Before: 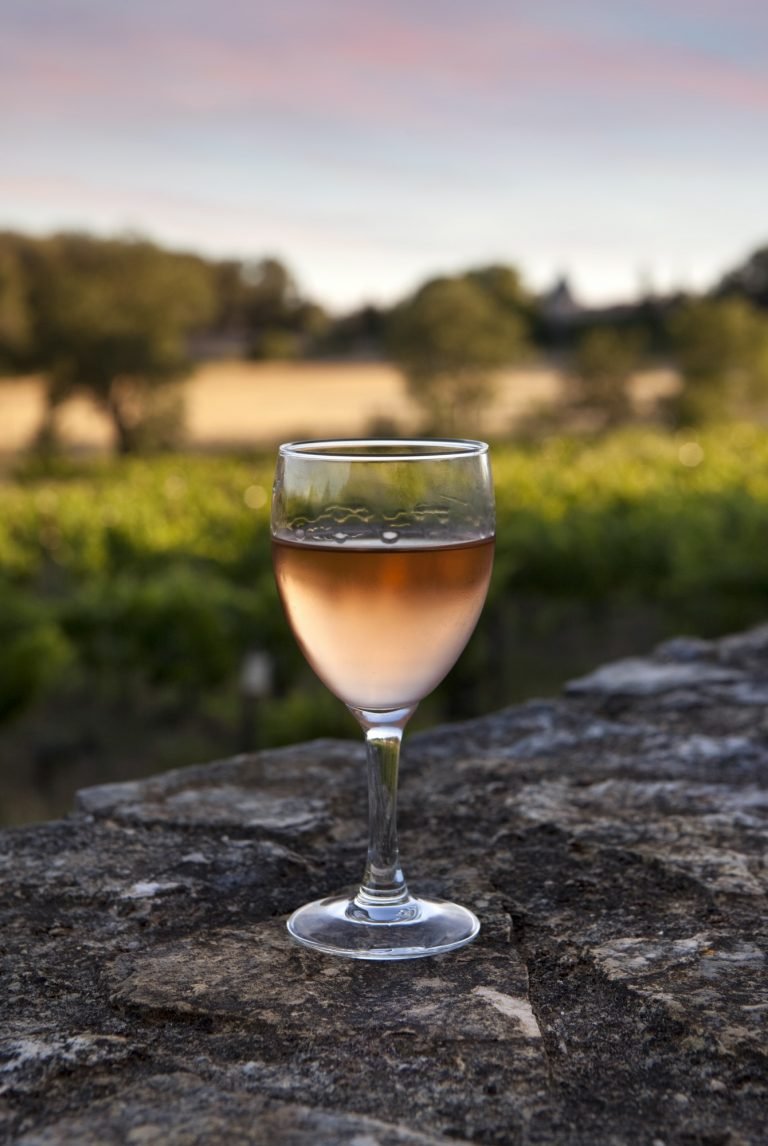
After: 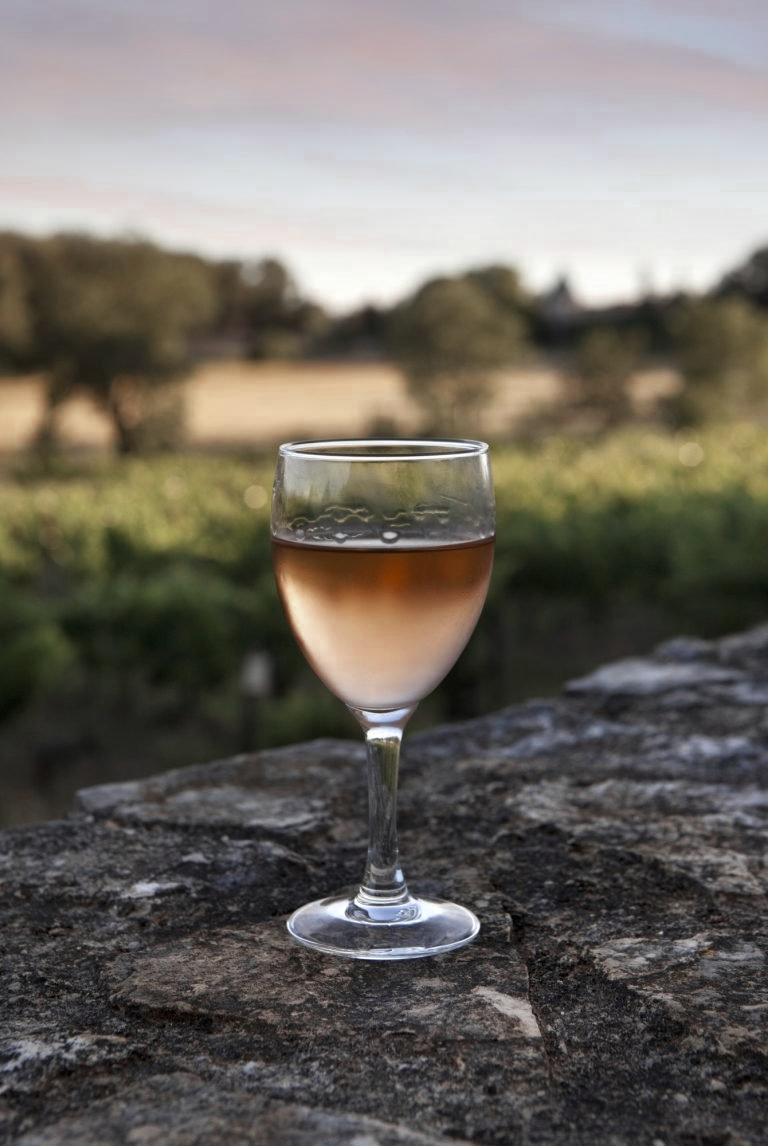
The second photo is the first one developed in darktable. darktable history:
color zones: curves: ch0 [(0, 0.5) (0.125, 0.4) (0.25, 0.5) (0.375, 0.4) (0.5, 0.4) (0.625, 0.6) (0.75, 0.6) (0.875, 0.5)]; ch1 [(0, 0.35) (0.125, 0.45) (0.25, 0.35) (0.375, 0.35) (0.5, 0.35) (0.625, 0.35) (0.75, 0.45) (0.875, 0.35)]; ch2 [(0, 0.6) (0.125, 0.5) (0.25, 0.5) (0.375, 0.6) (0.5, 0.6) (0.625, 0.5) (0.75, 0.5) (0.875, 0.5)], mix 33.81%
